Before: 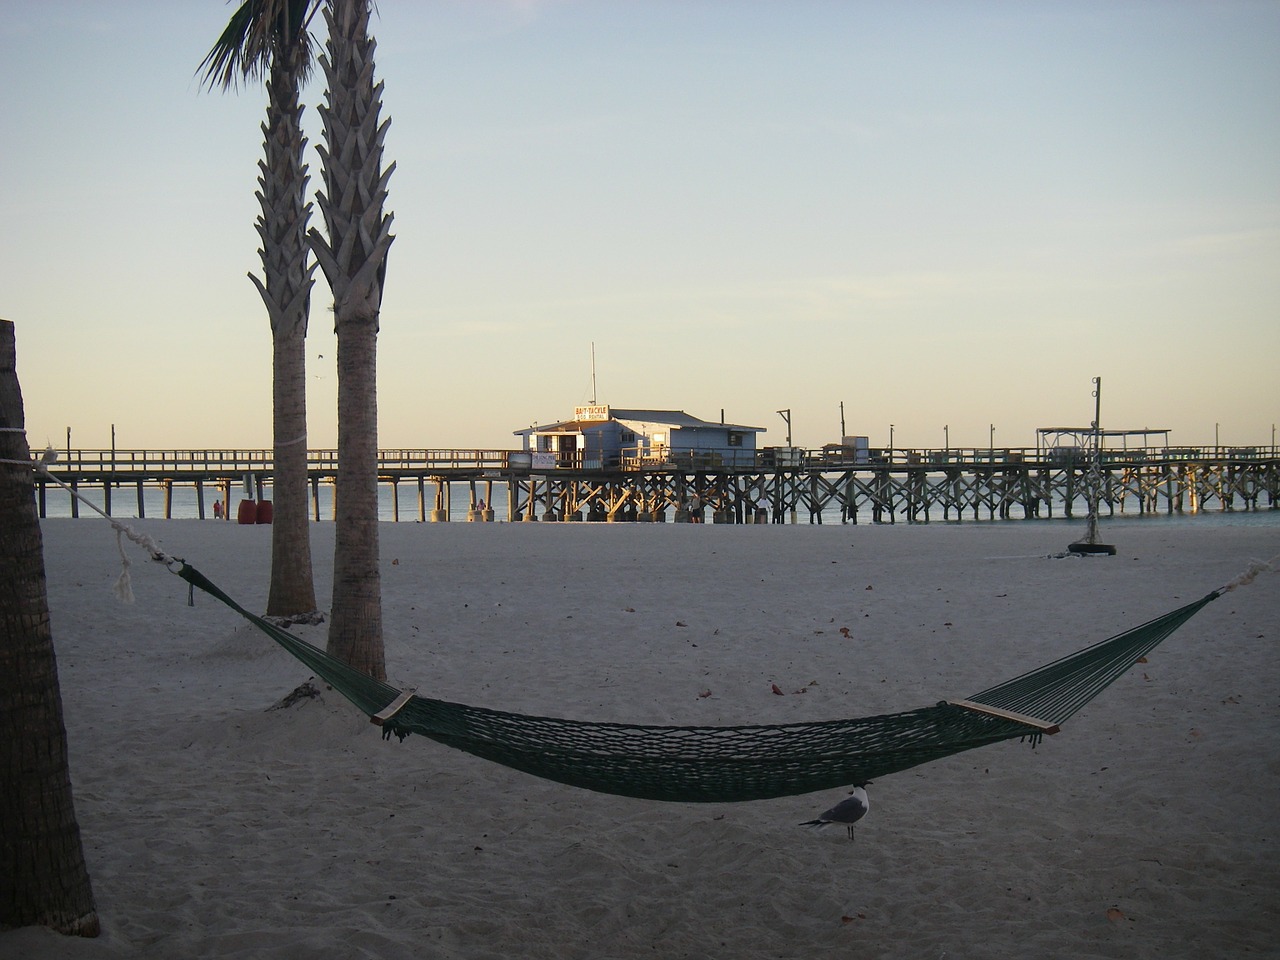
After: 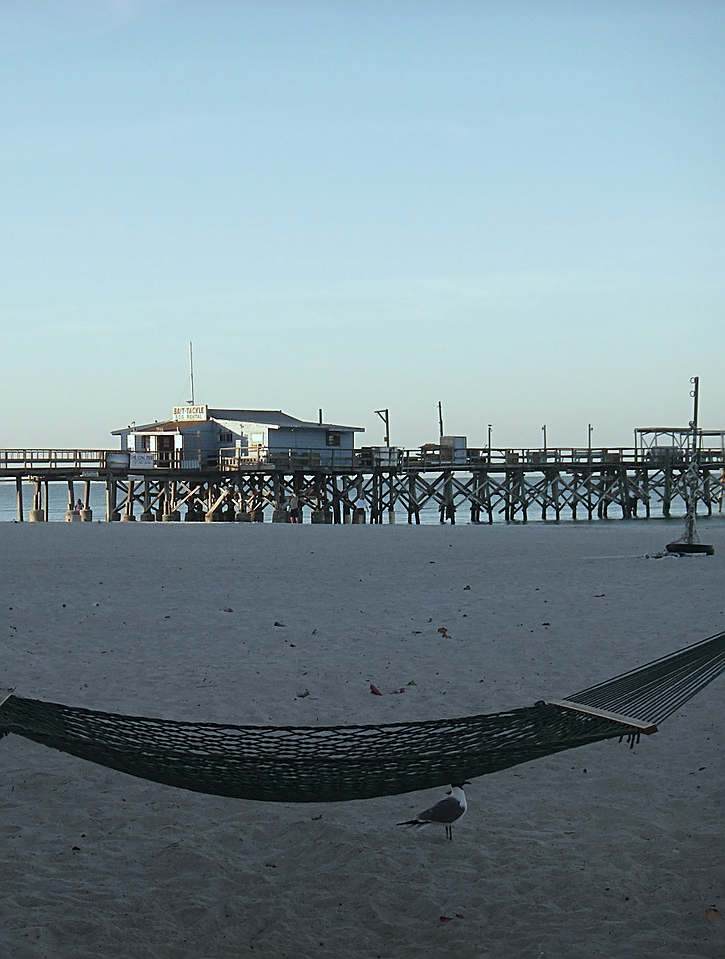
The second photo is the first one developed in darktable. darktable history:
crop: left 31.458%, top 0%, right 11.876%
color correction: highlights a* -12.64, highlights b* -18.1, saturation 0.7
sharpen: on, module defaults
